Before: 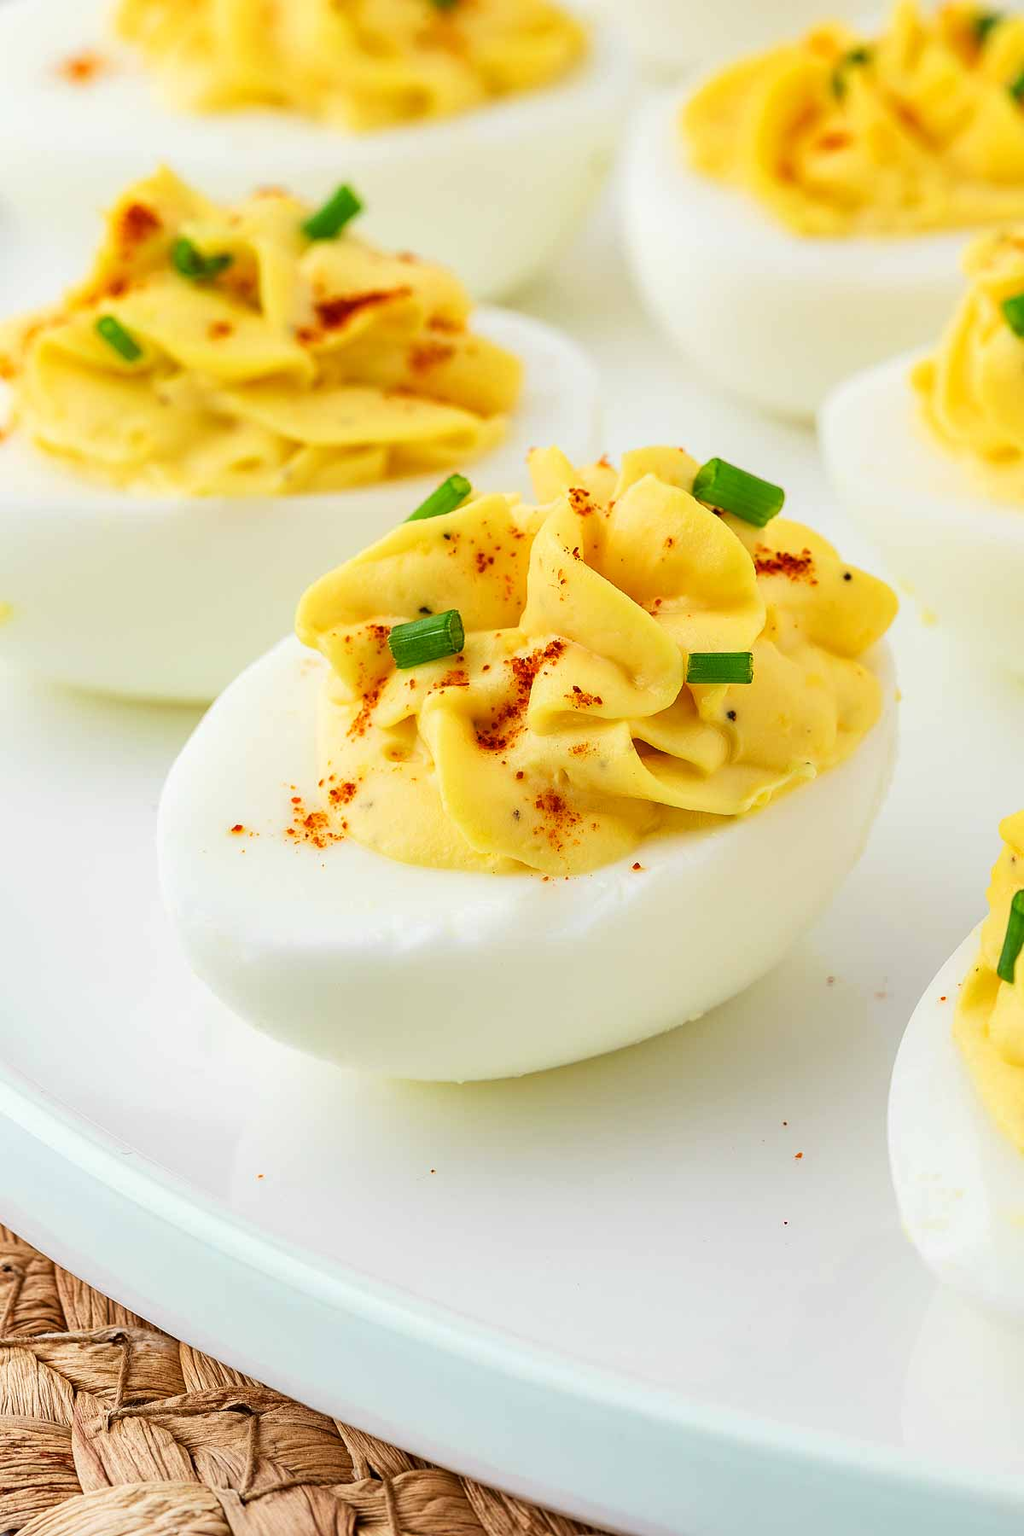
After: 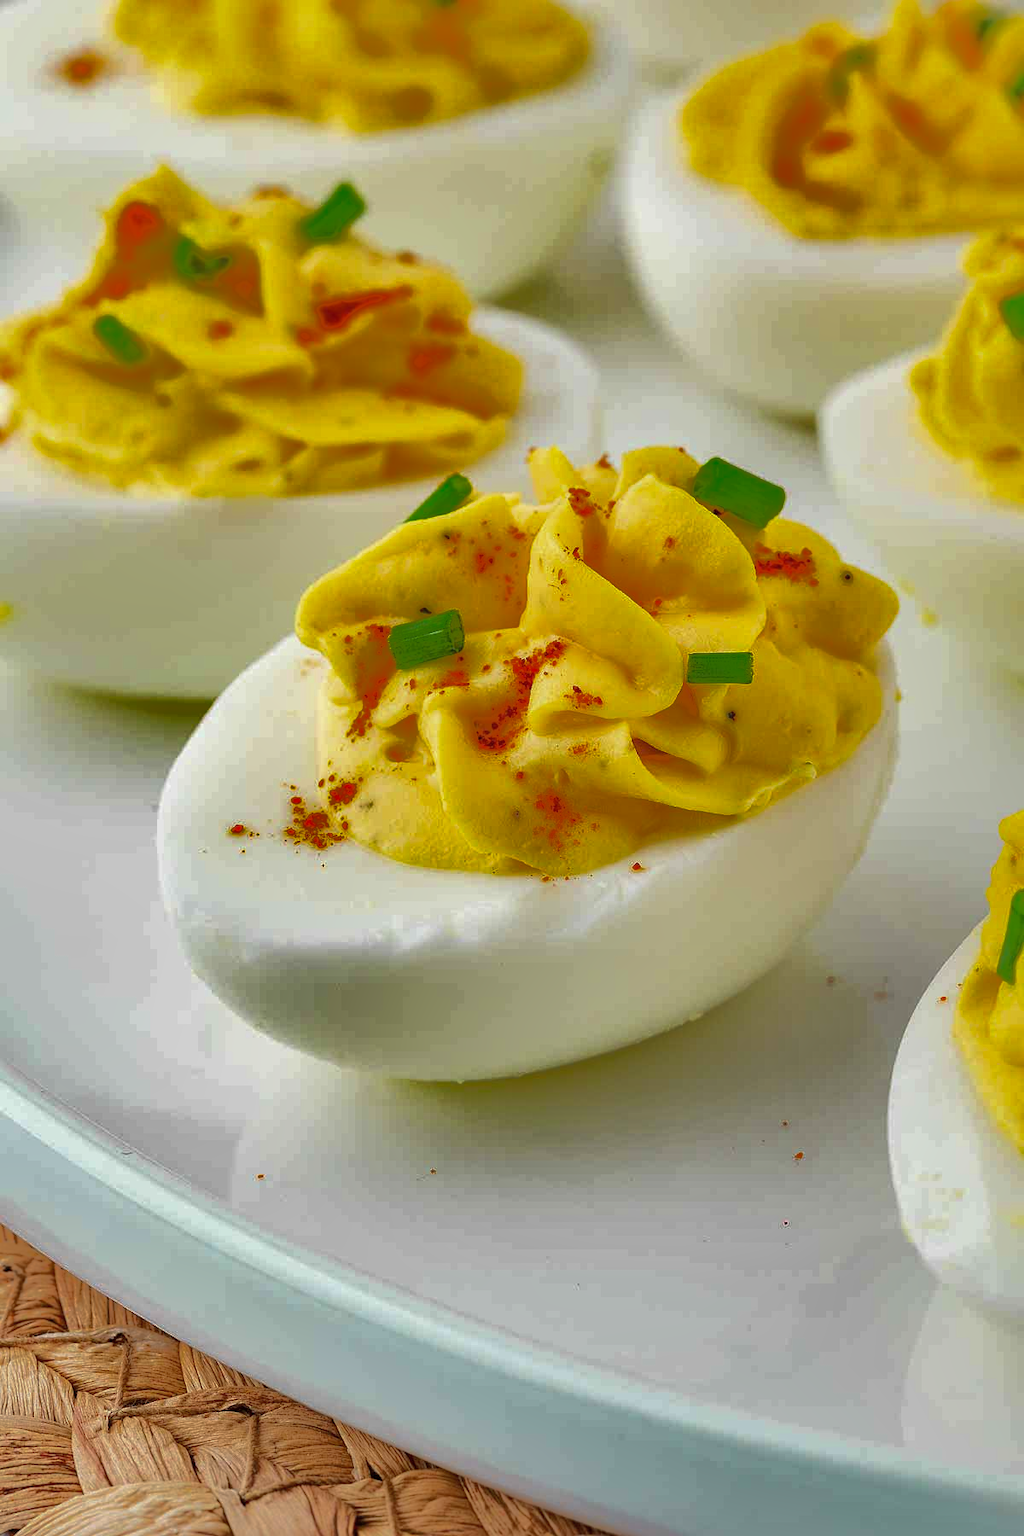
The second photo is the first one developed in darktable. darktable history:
shadows and highlights: shadows 38.54, highlights -74.64
